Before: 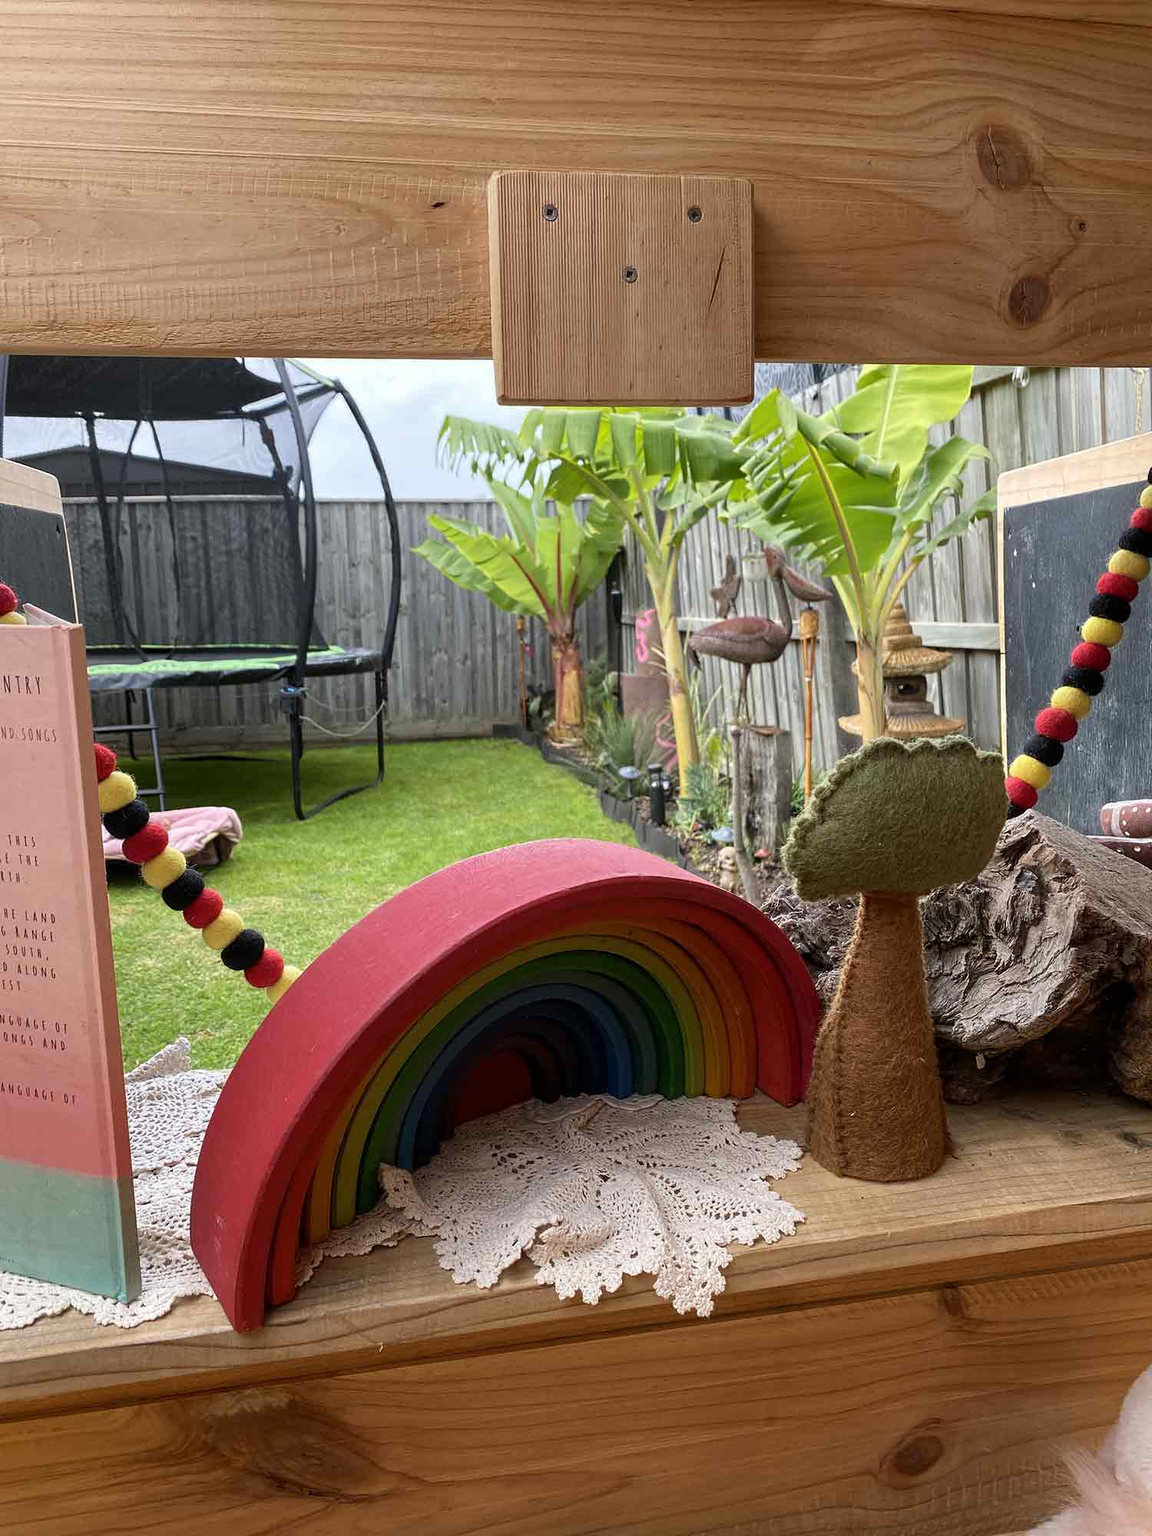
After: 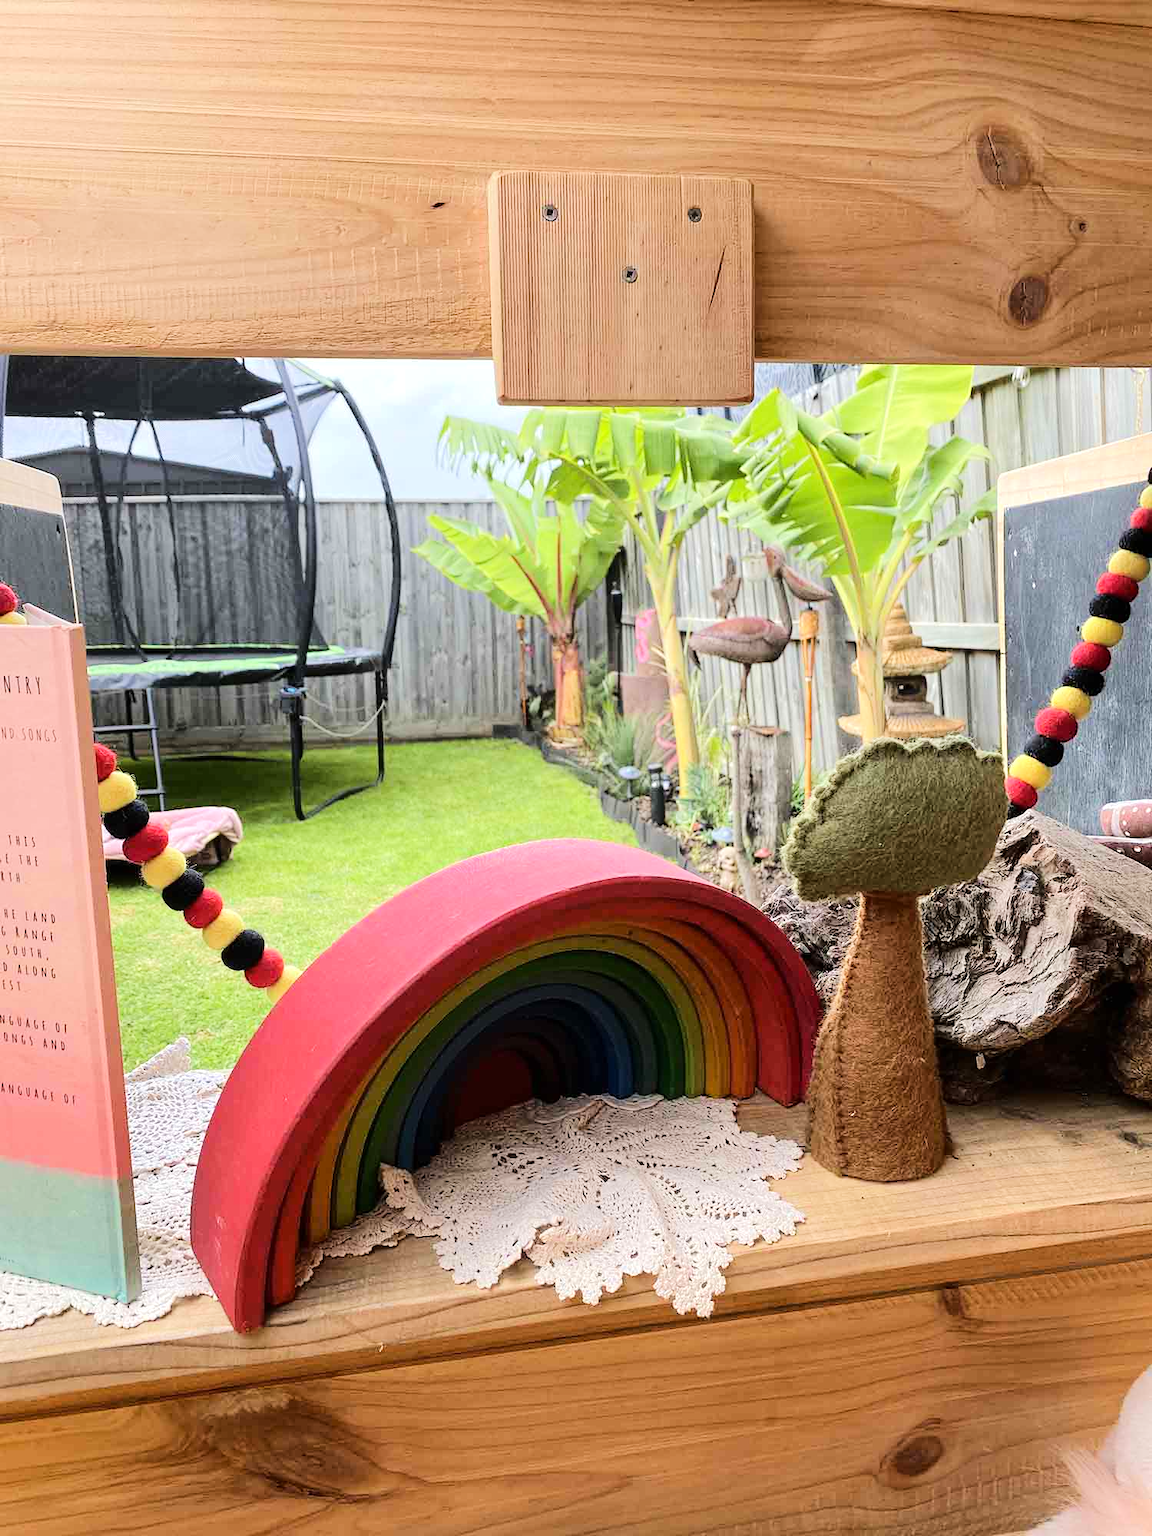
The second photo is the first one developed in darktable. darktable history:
tone equalizer: -7 EV 0.149 EV, -6 EV 0.596 EV, -5 EV 1.16 EV, -4 EV 1.3 EV, -3 EV 1.13 EV, -2 EV 0.6 EV, -1 EV 0.152 EV, edges refinement/feathering 500, mask exposure compensation -1.57 EV, preserve details no
